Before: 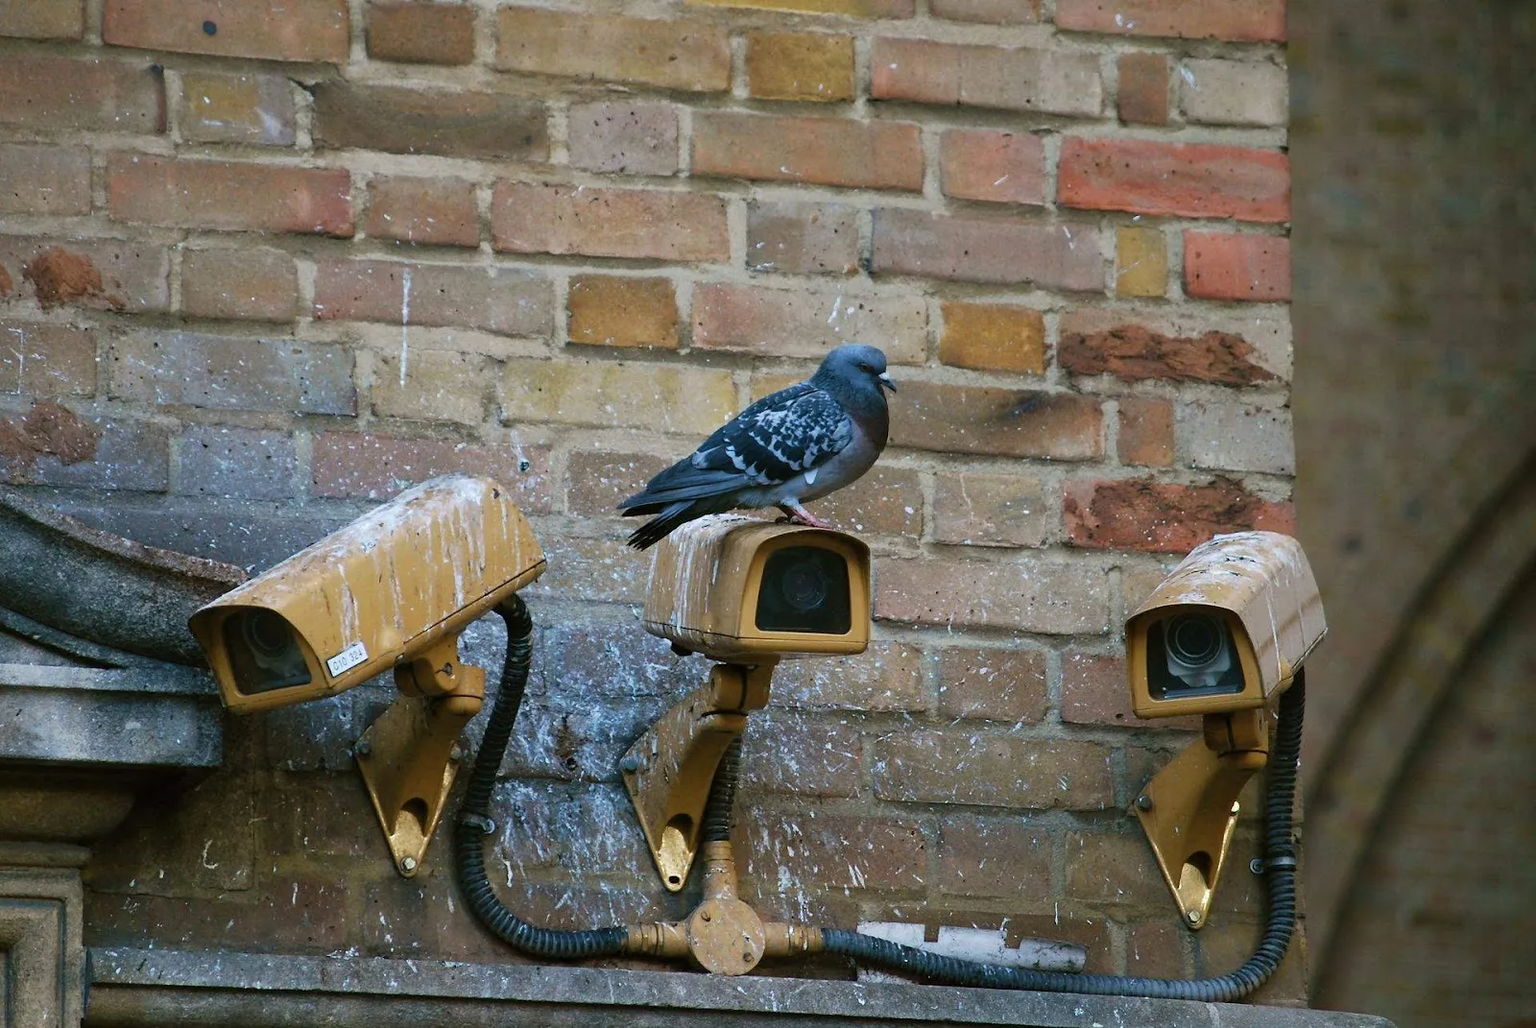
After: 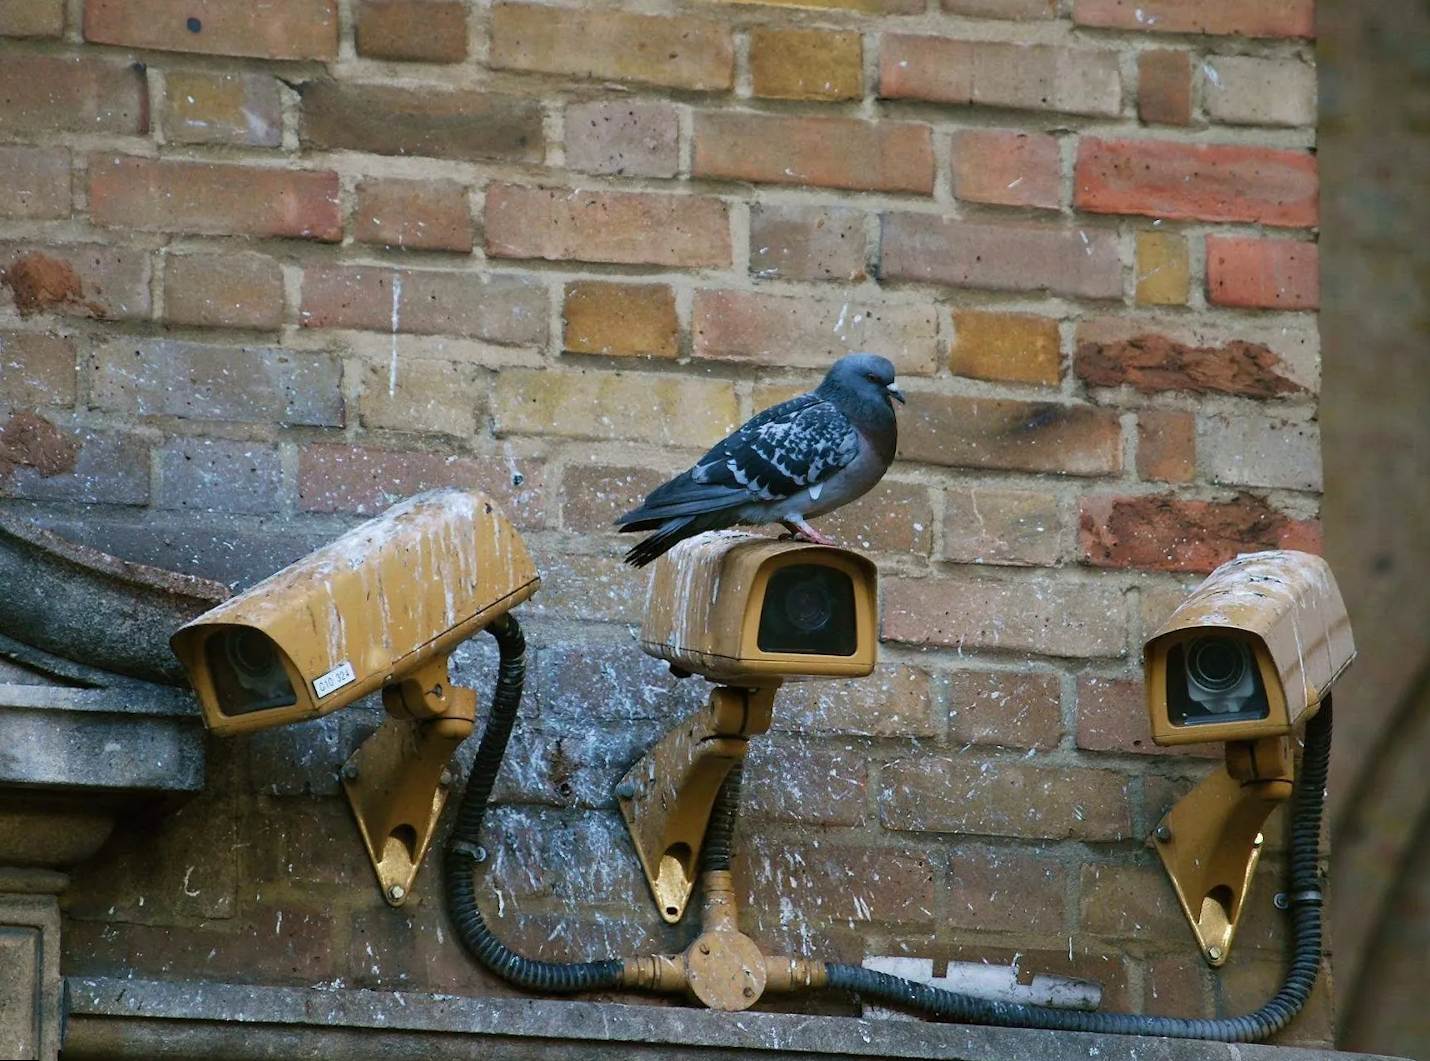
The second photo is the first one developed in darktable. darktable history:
crop and rotate: left 1.088%, right 8.807%
rotate and perspective: rotation 0.192°, lens shift (horizontal) -0.015, crop left 0.005, crop right 0.996, crop top 0.006, crop bottom 0.99
